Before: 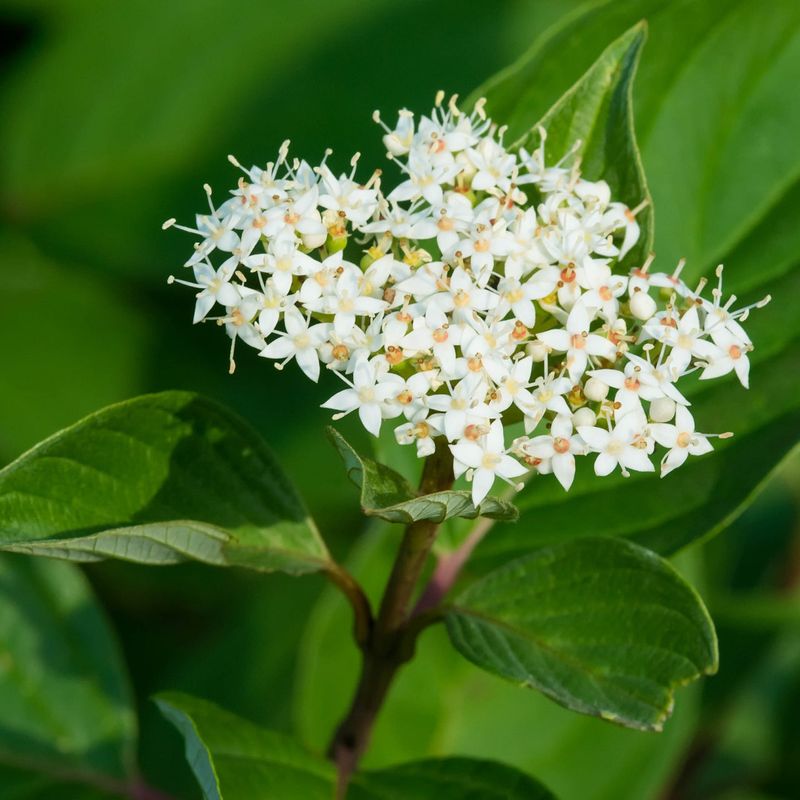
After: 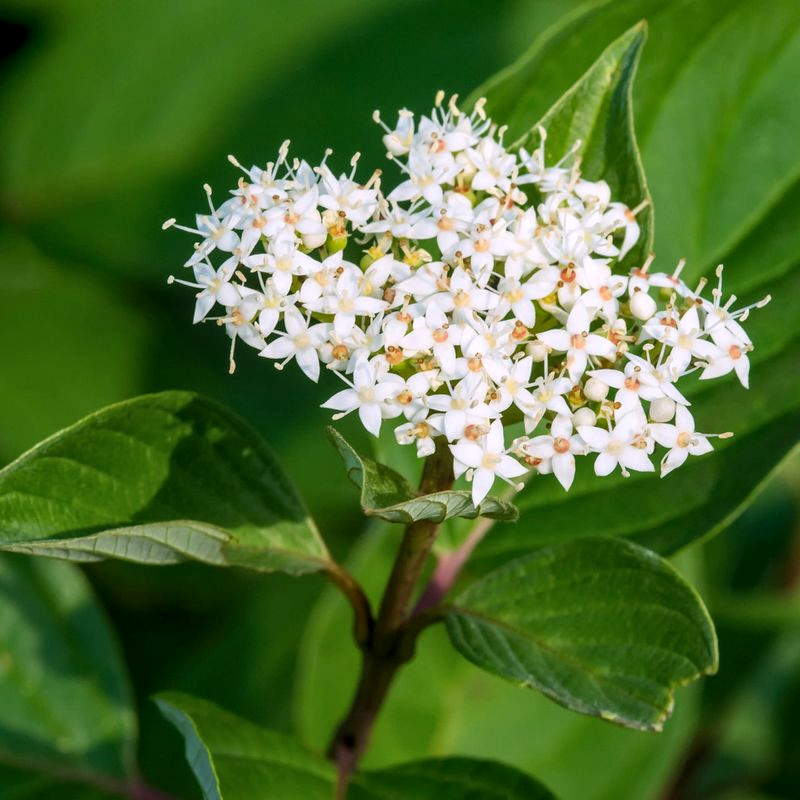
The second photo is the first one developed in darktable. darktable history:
white balance: red 1.05, blue 1.072
local contrast: on, module defaults
rgb levels: preserve colors max RGB
